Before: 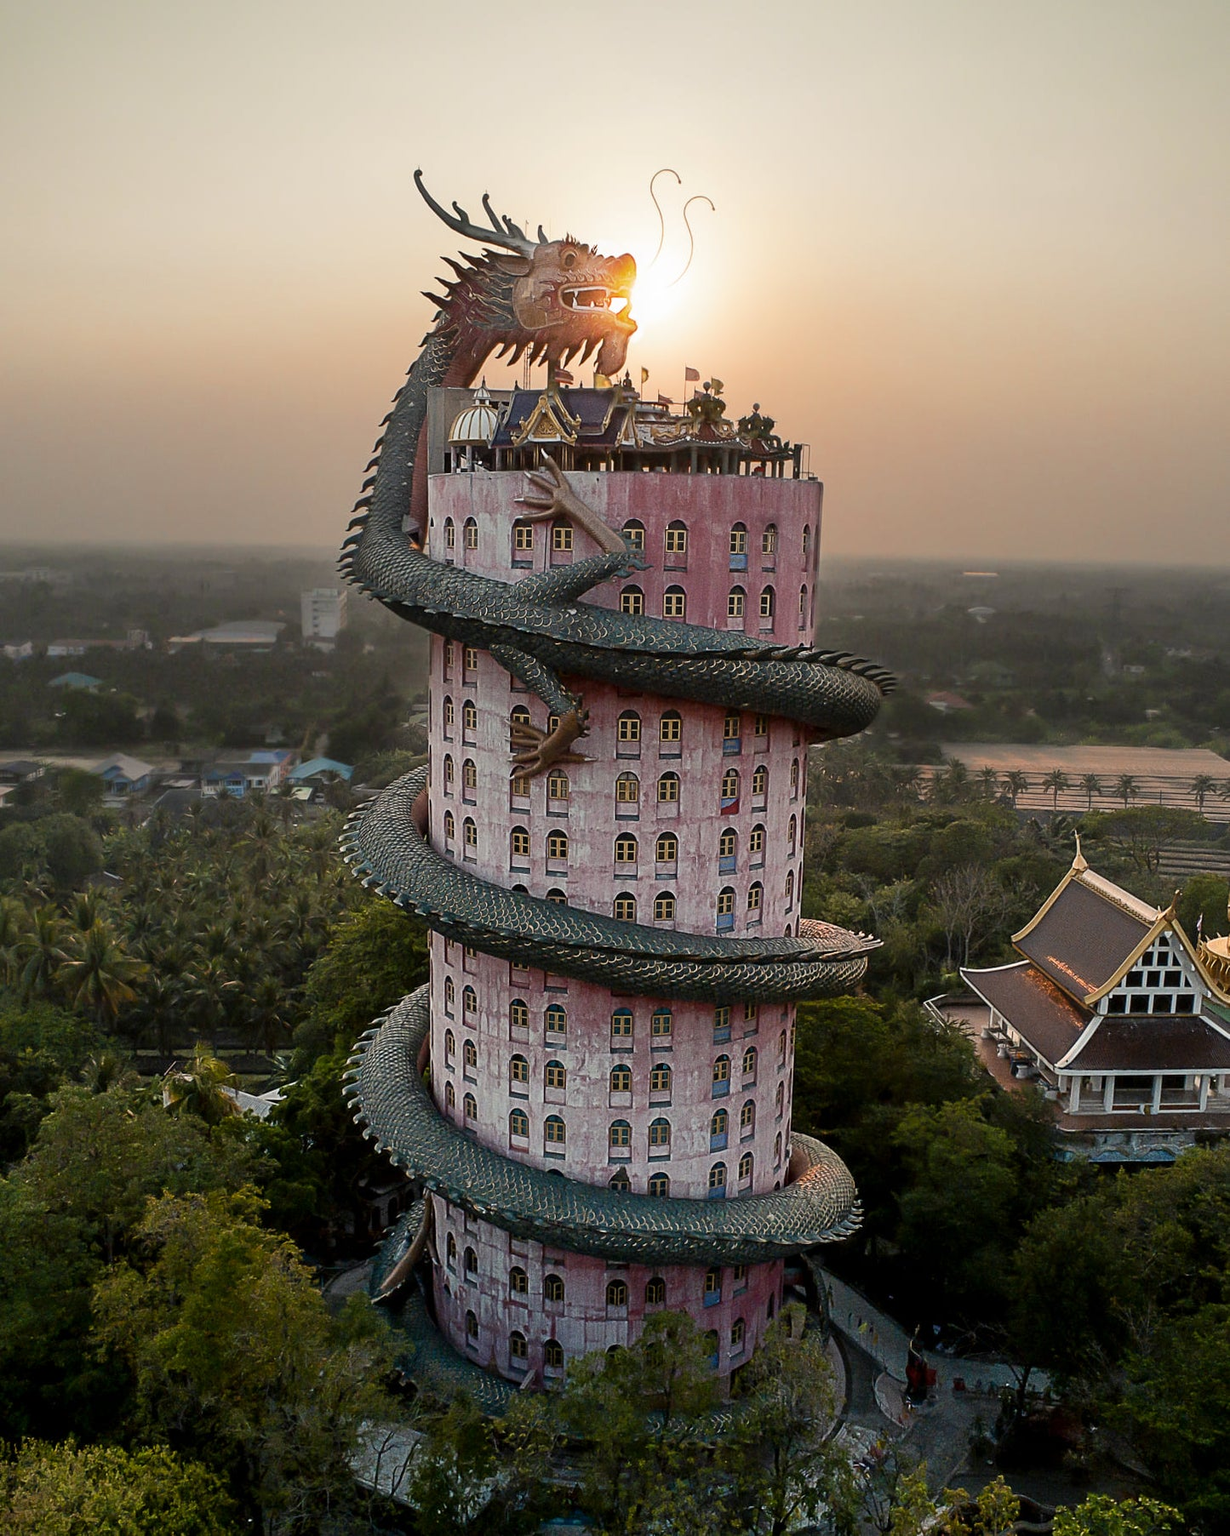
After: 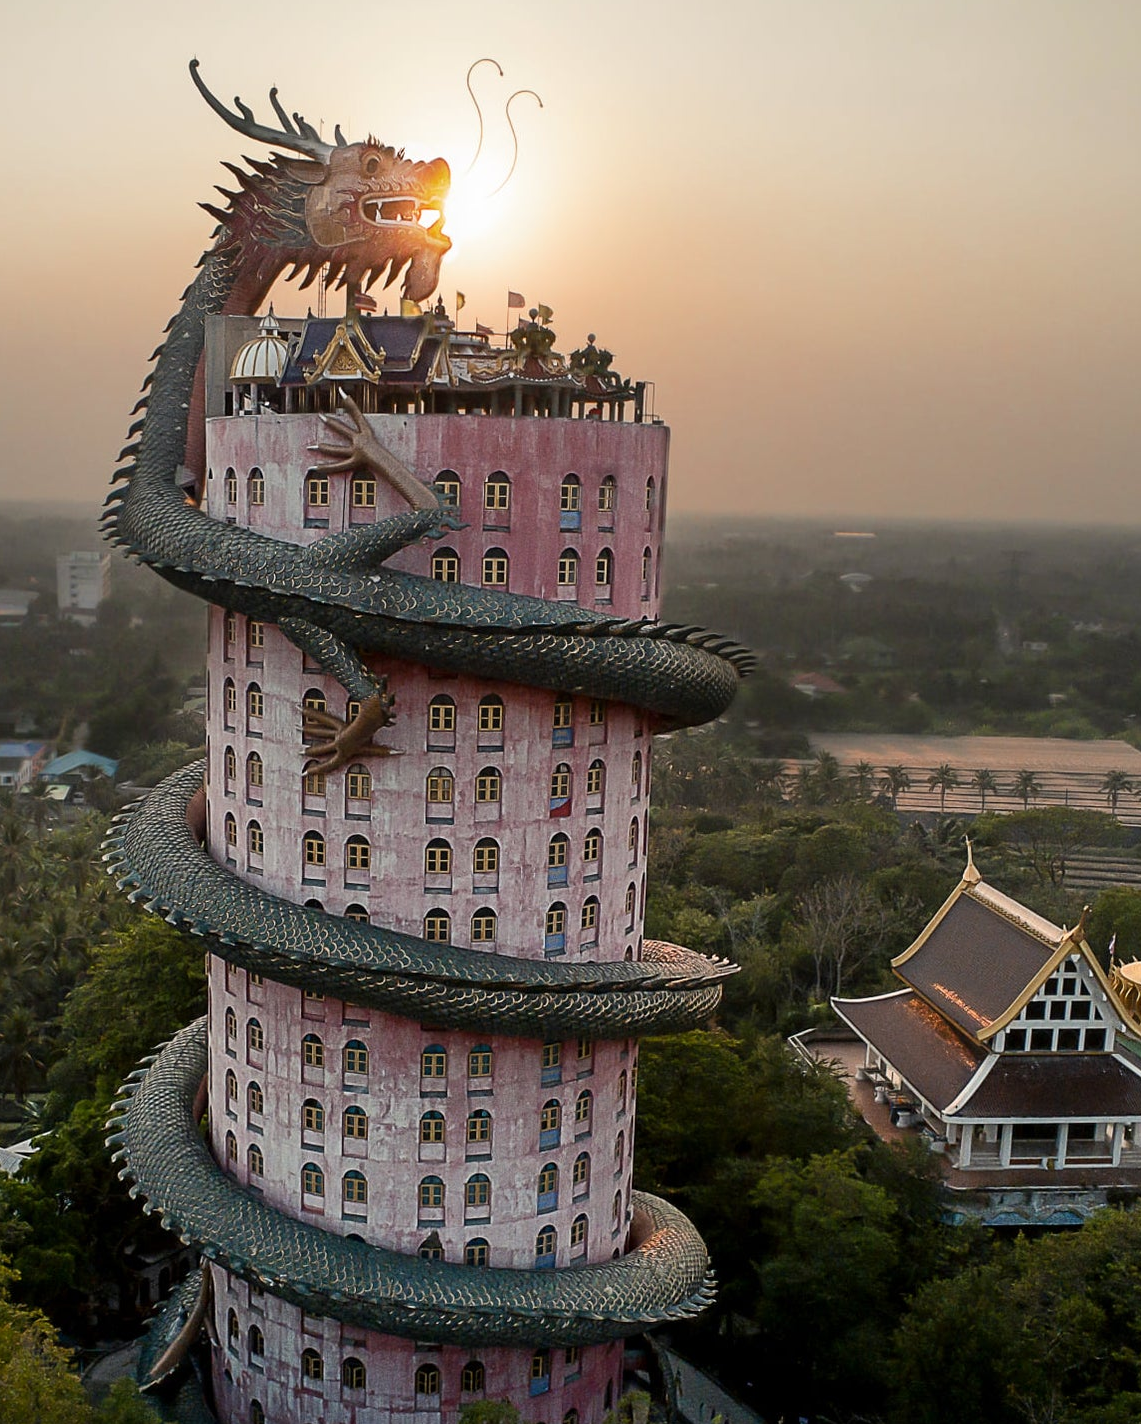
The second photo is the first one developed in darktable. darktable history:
crop and rotate: left 20.563%, top 7.8%, right 0.454%, bottom 13.303%
